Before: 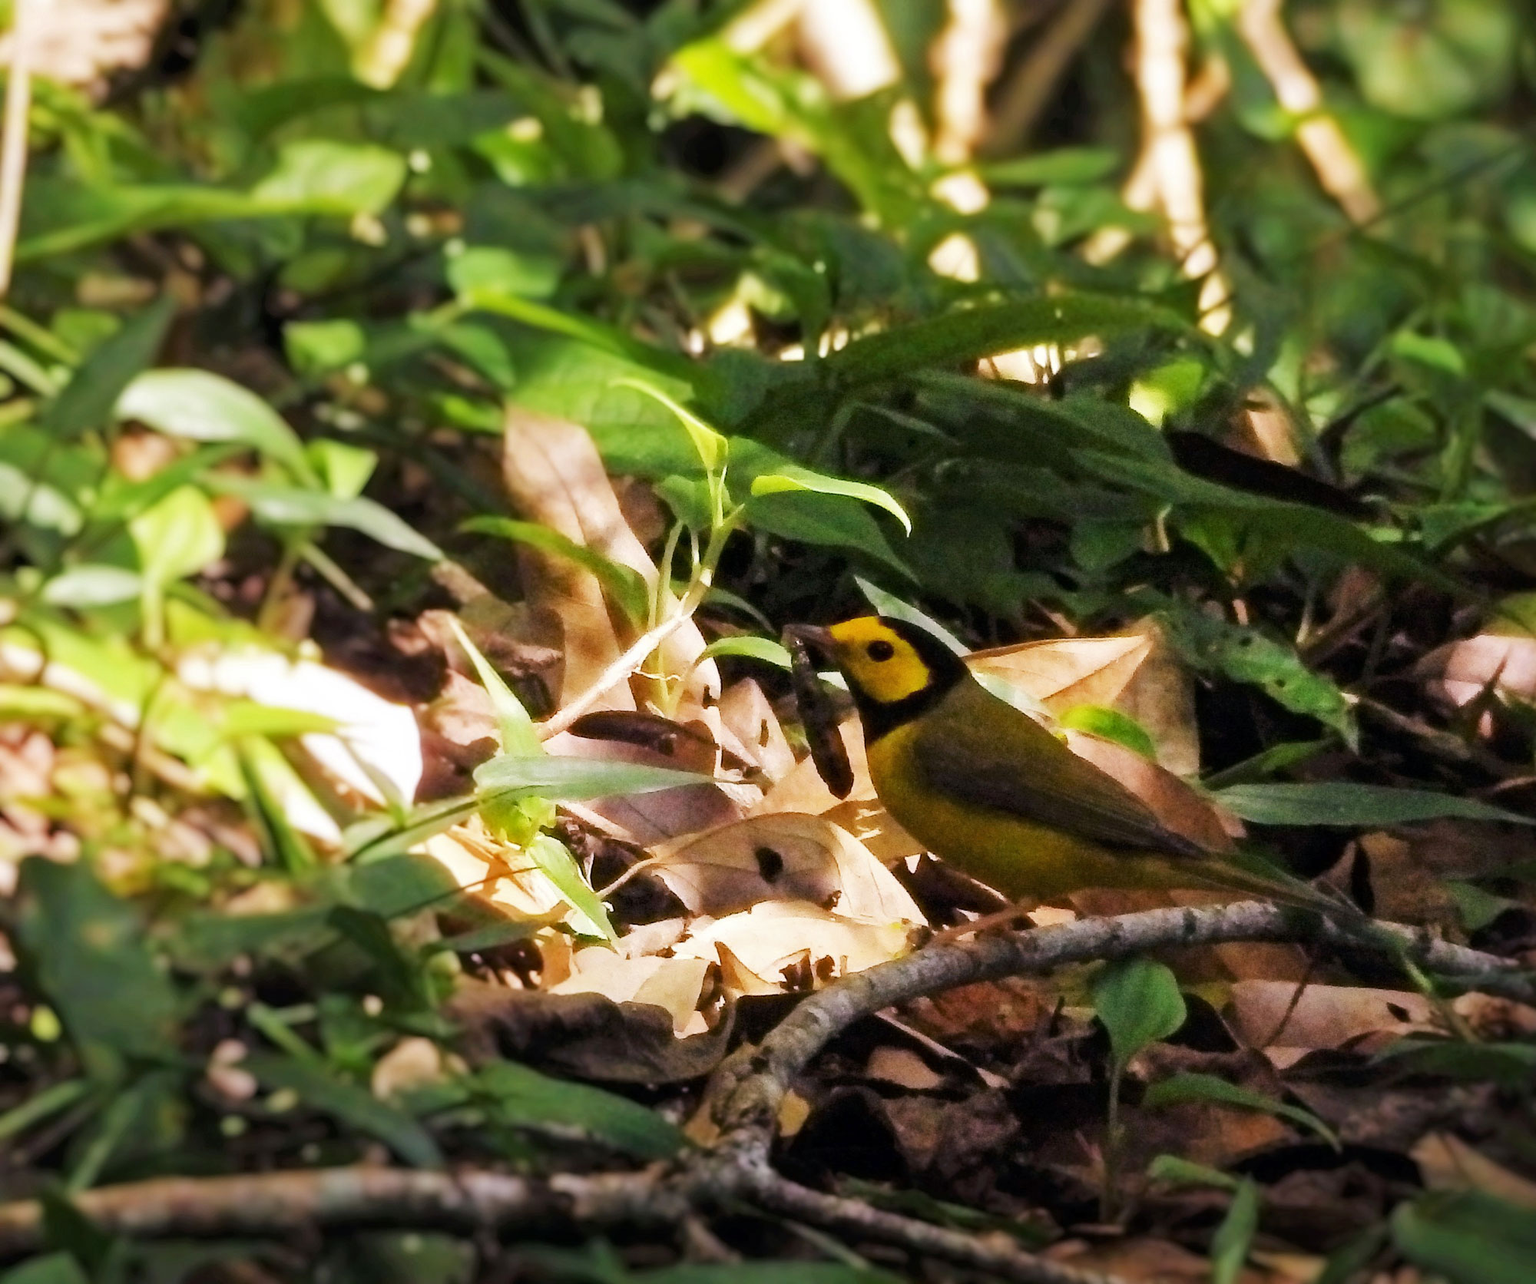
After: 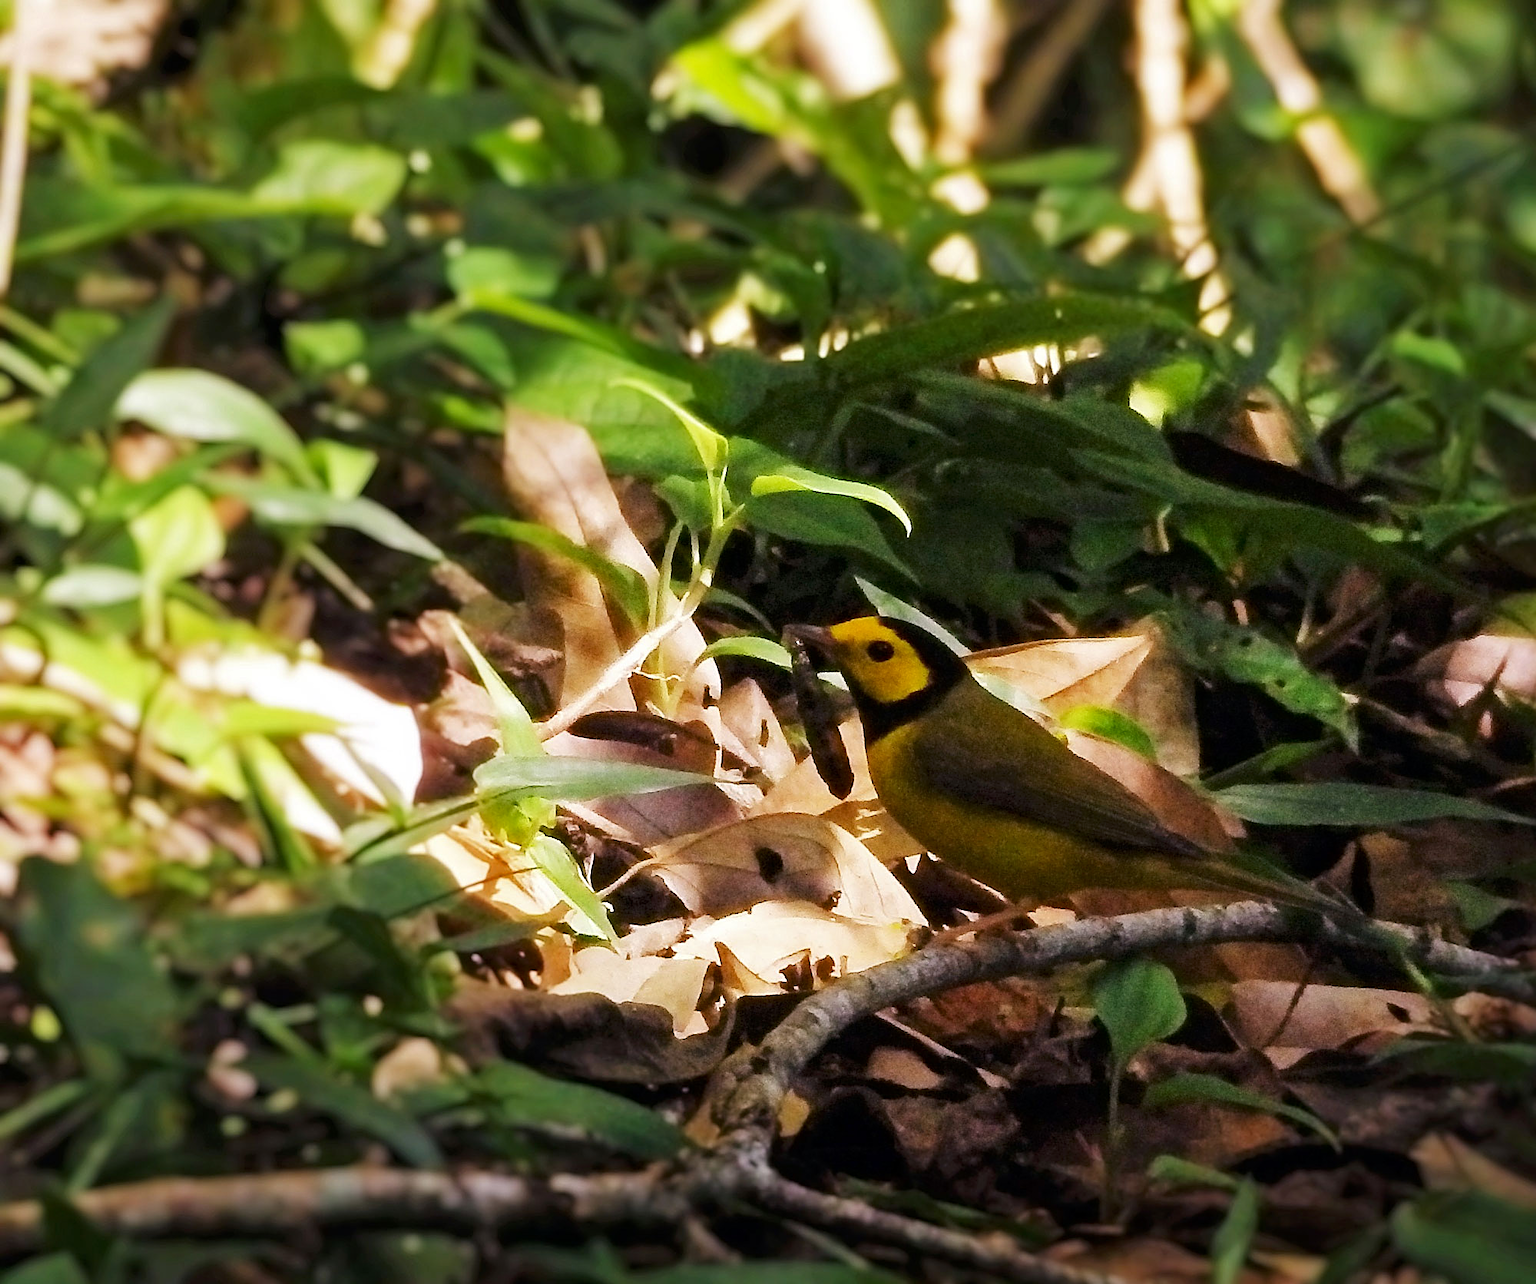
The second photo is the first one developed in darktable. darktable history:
contrast brightness saturation: contrast 0.025, brightness -0.038
sharpen: on, module defaults
